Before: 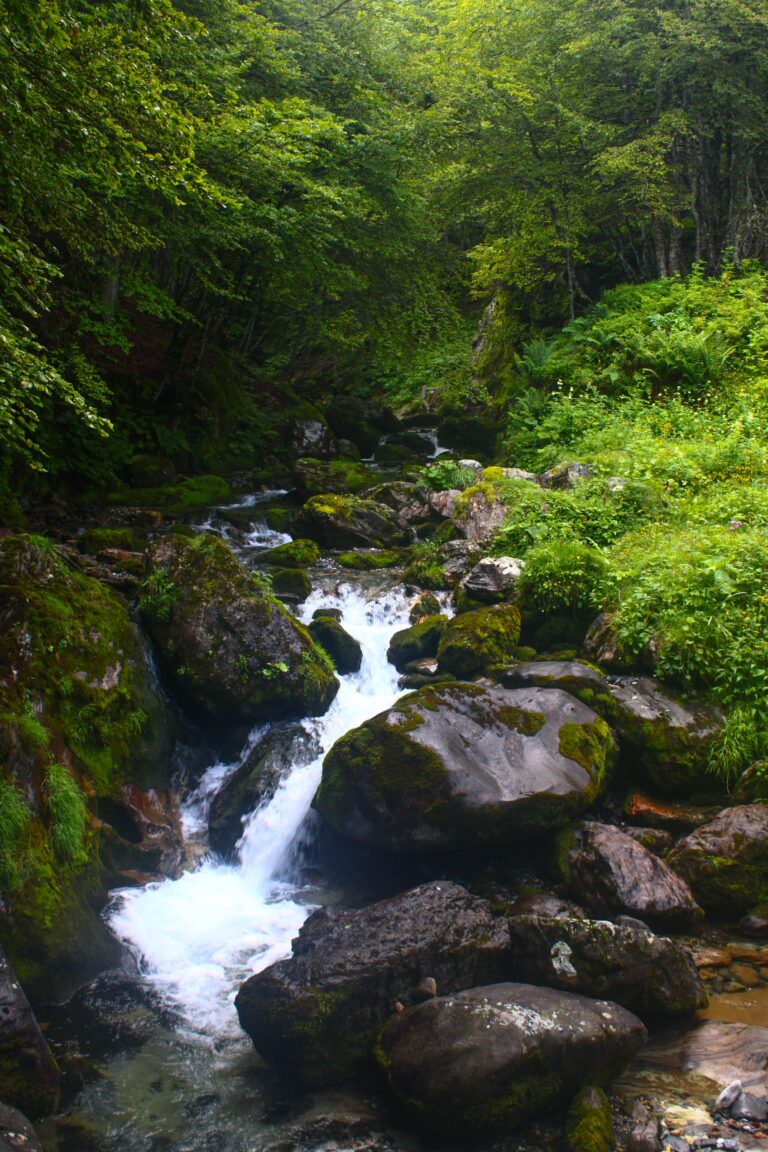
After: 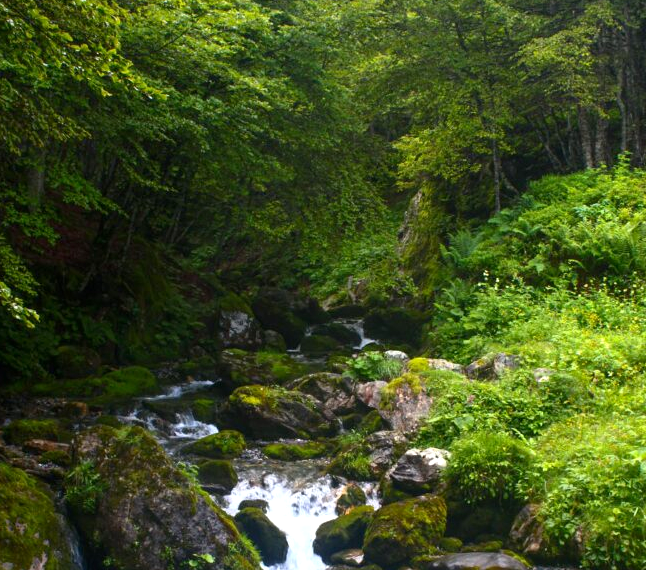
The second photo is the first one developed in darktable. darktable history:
crop and rotate: left 9.684%, top 9.546%, right 6.173%, bottom 40.932%
exposure: black level correction 0.002, exposure 0.3 EV, compensate highlight preservation false
